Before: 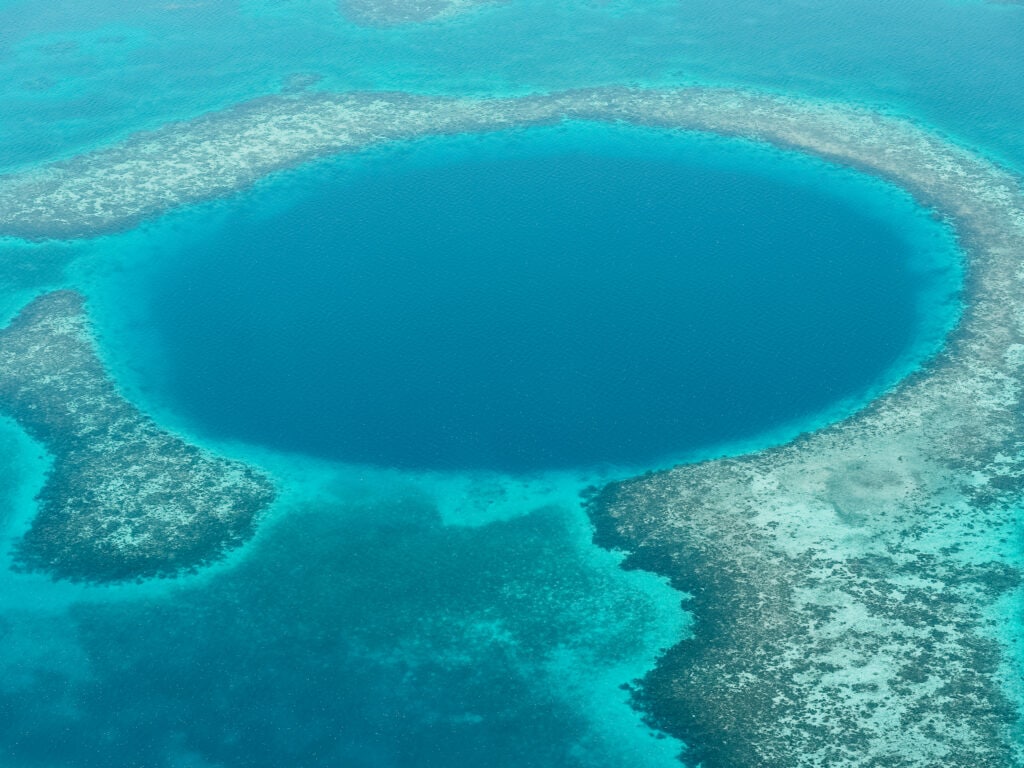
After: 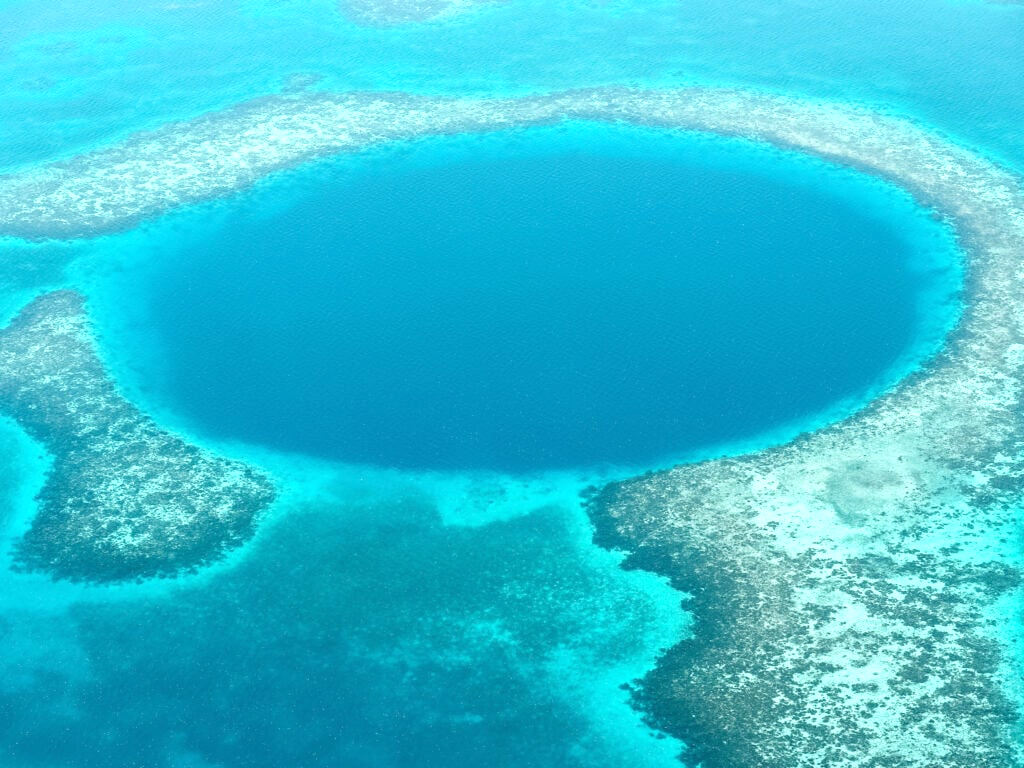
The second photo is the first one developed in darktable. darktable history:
exposure: black level correction 0, exposure 0.703 EV, compensate highlight preservation false
